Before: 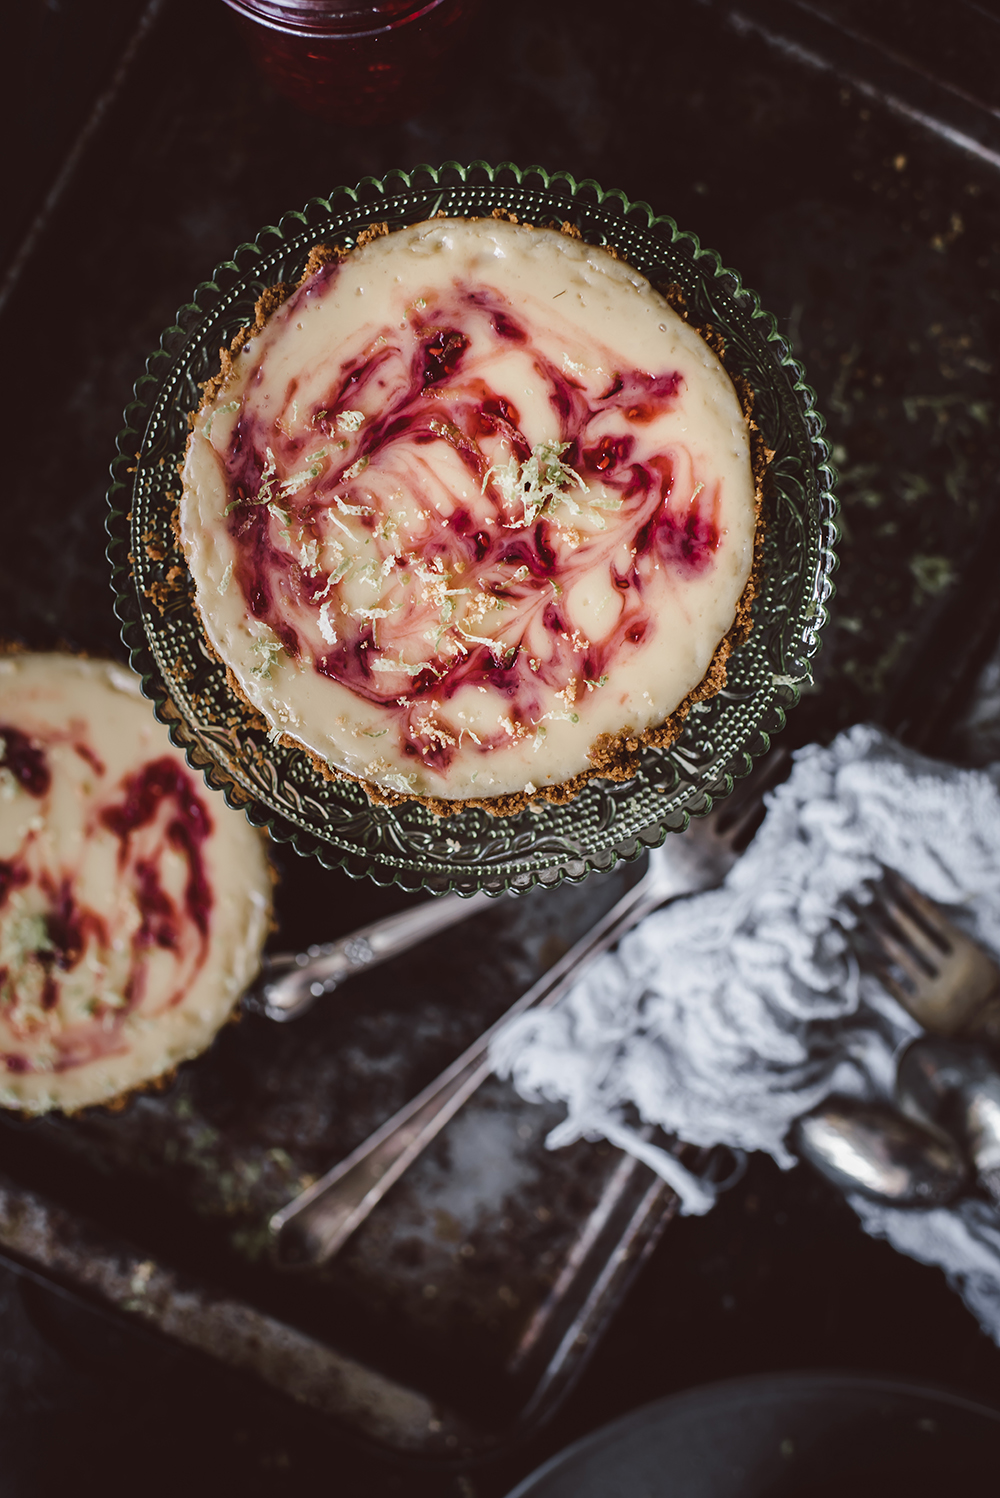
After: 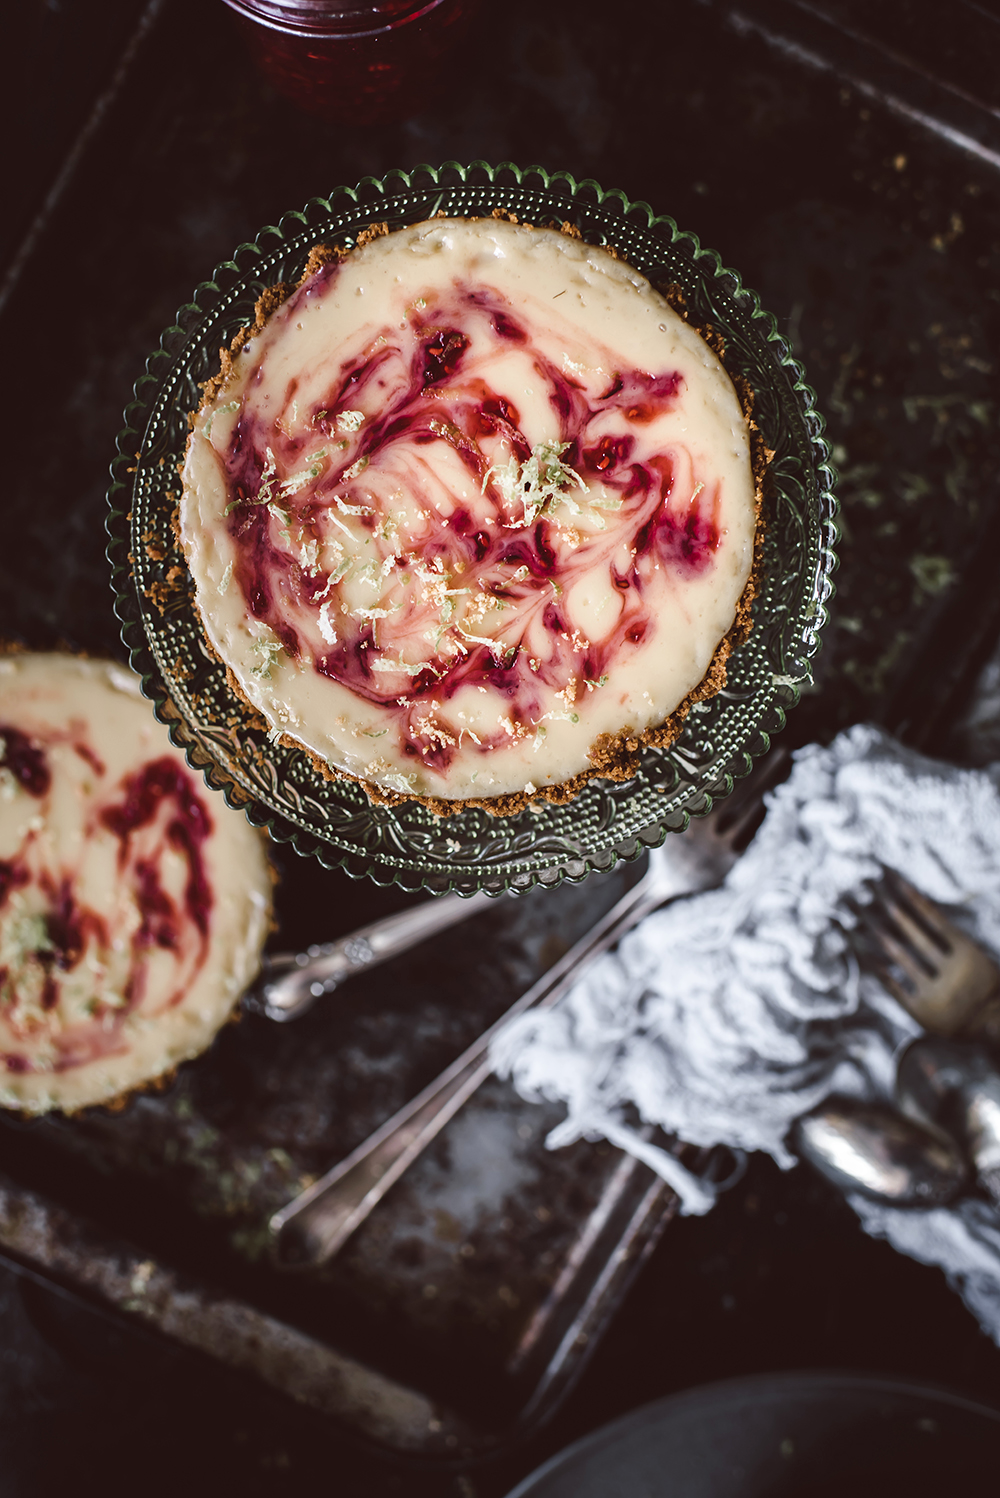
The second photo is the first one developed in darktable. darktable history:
shadows and highlights: shadows 0, highlights 40
exposure: black level correction 0.001, exposure 0.14 EV, compensate highlight preservation false
